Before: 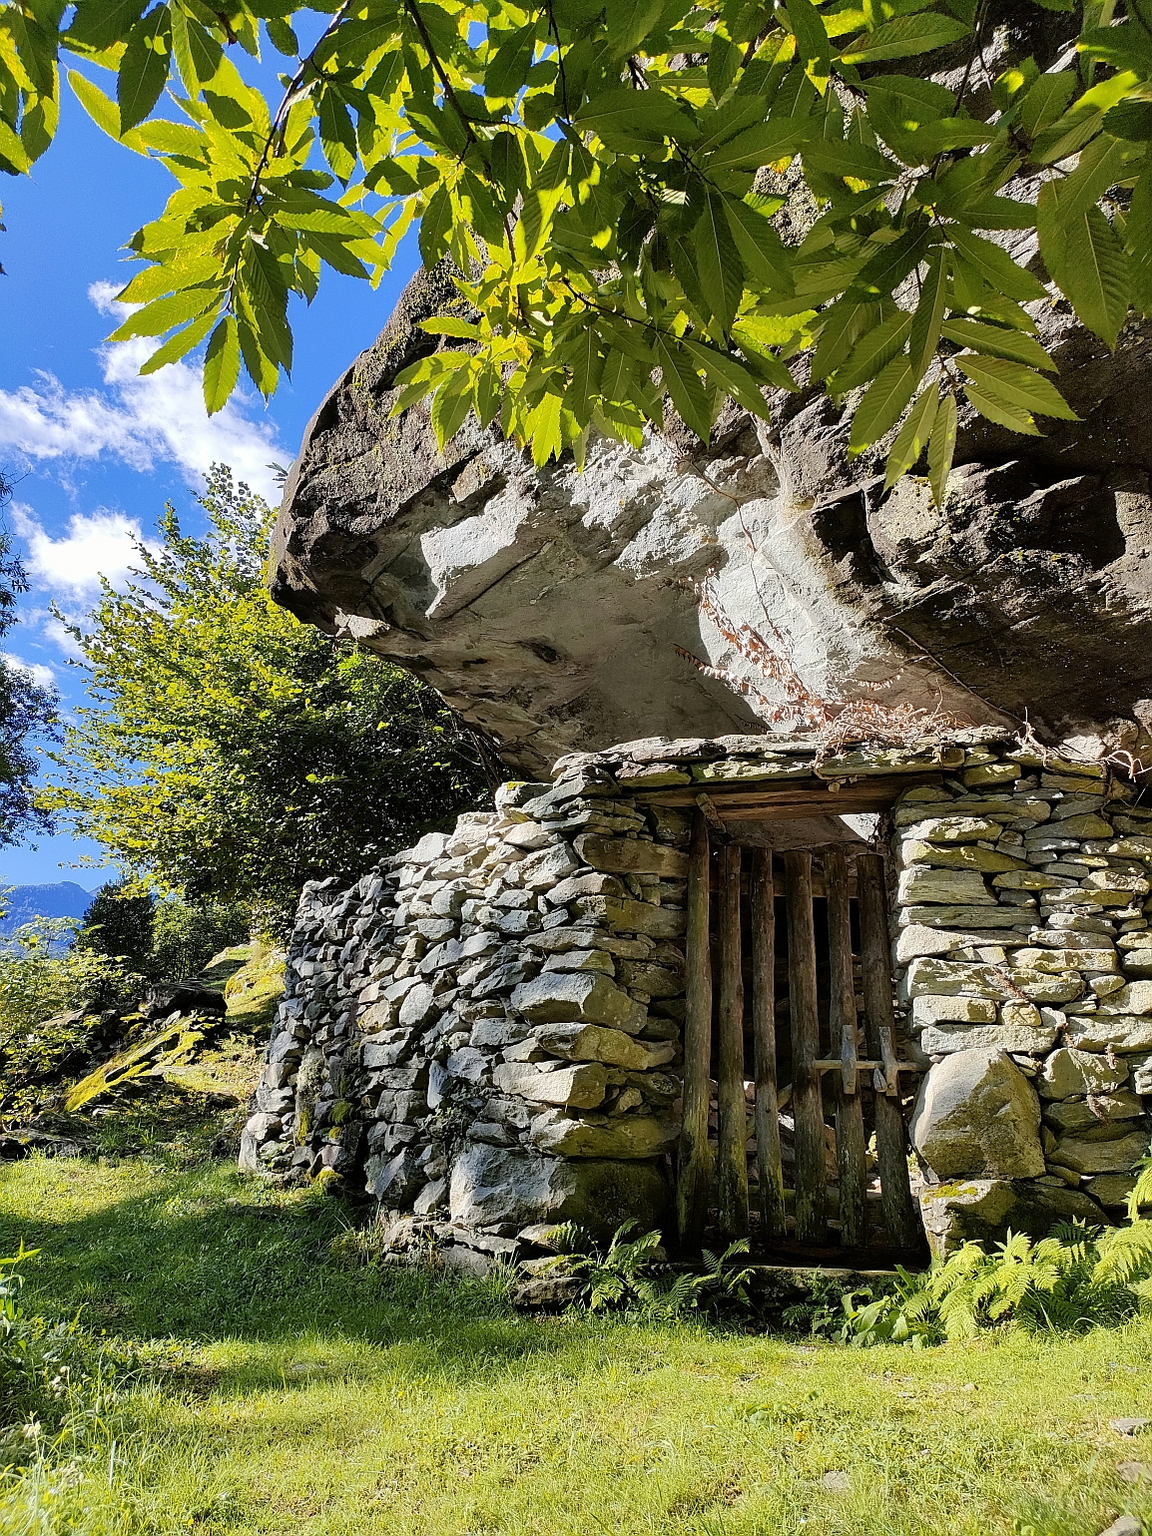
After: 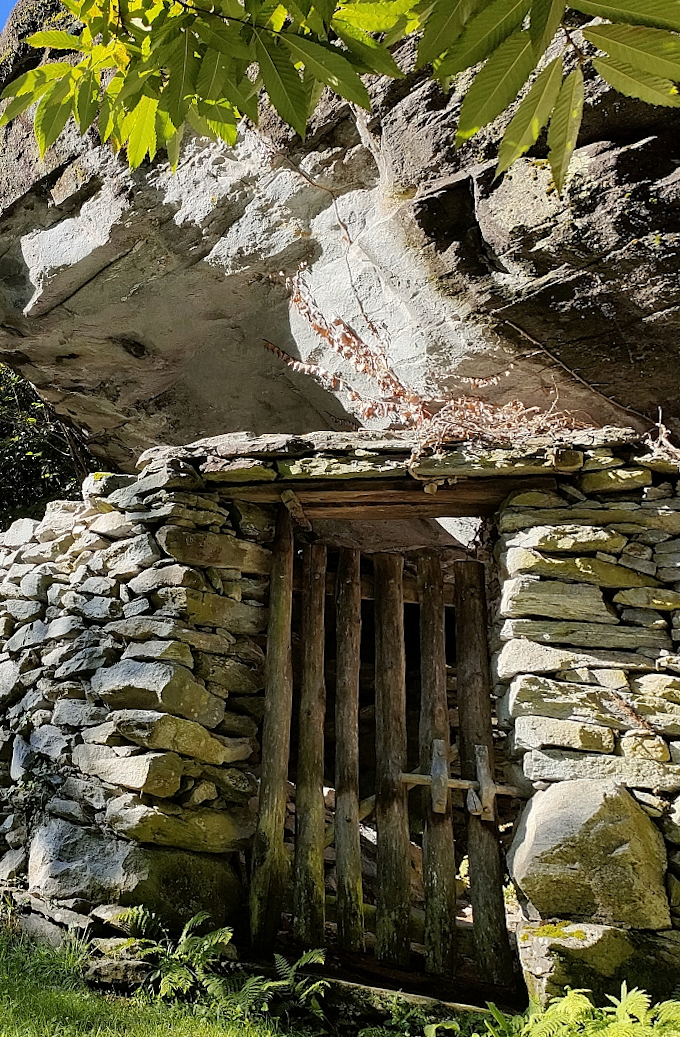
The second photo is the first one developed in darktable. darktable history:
crop and rotate: left 28.256%, top 17.734%, right 12.656%, bottom 3.573%
rotate and perspective: rotation 1.69°, lens shift (vertical) -0.023, lens shift (horizontal) -0.291, crop left 0.025, crop right 0.988, crop top 0.092, crop bottom 0.842
